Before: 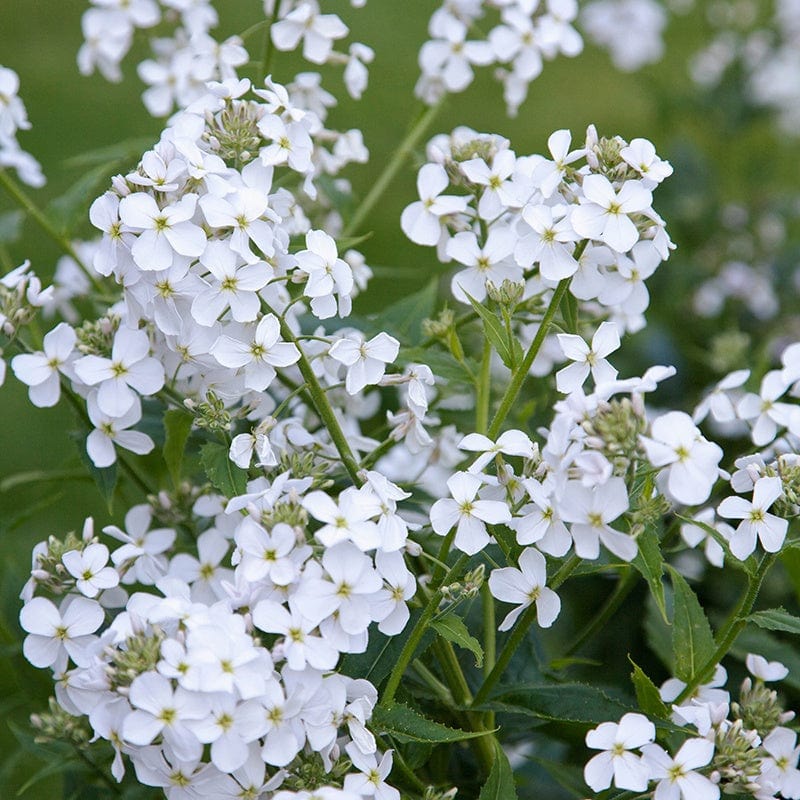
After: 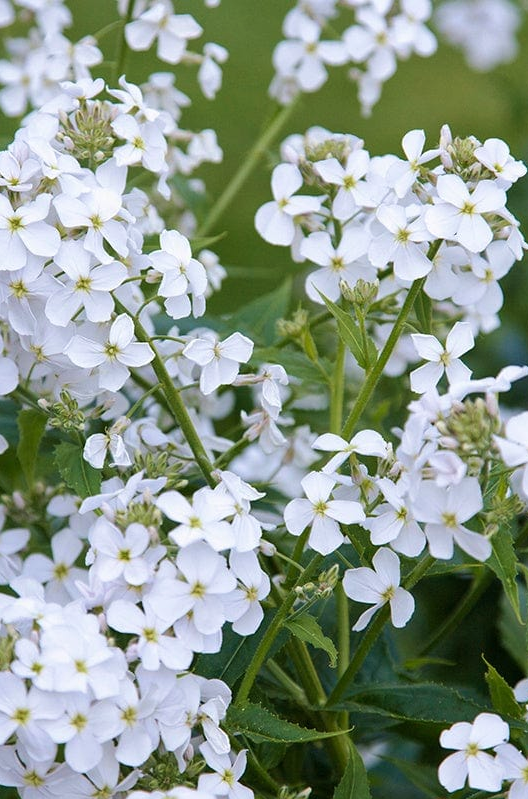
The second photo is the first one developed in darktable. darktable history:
crop and rotate: left 18.442%, right 15.508%
velvia: strength 21.76%
